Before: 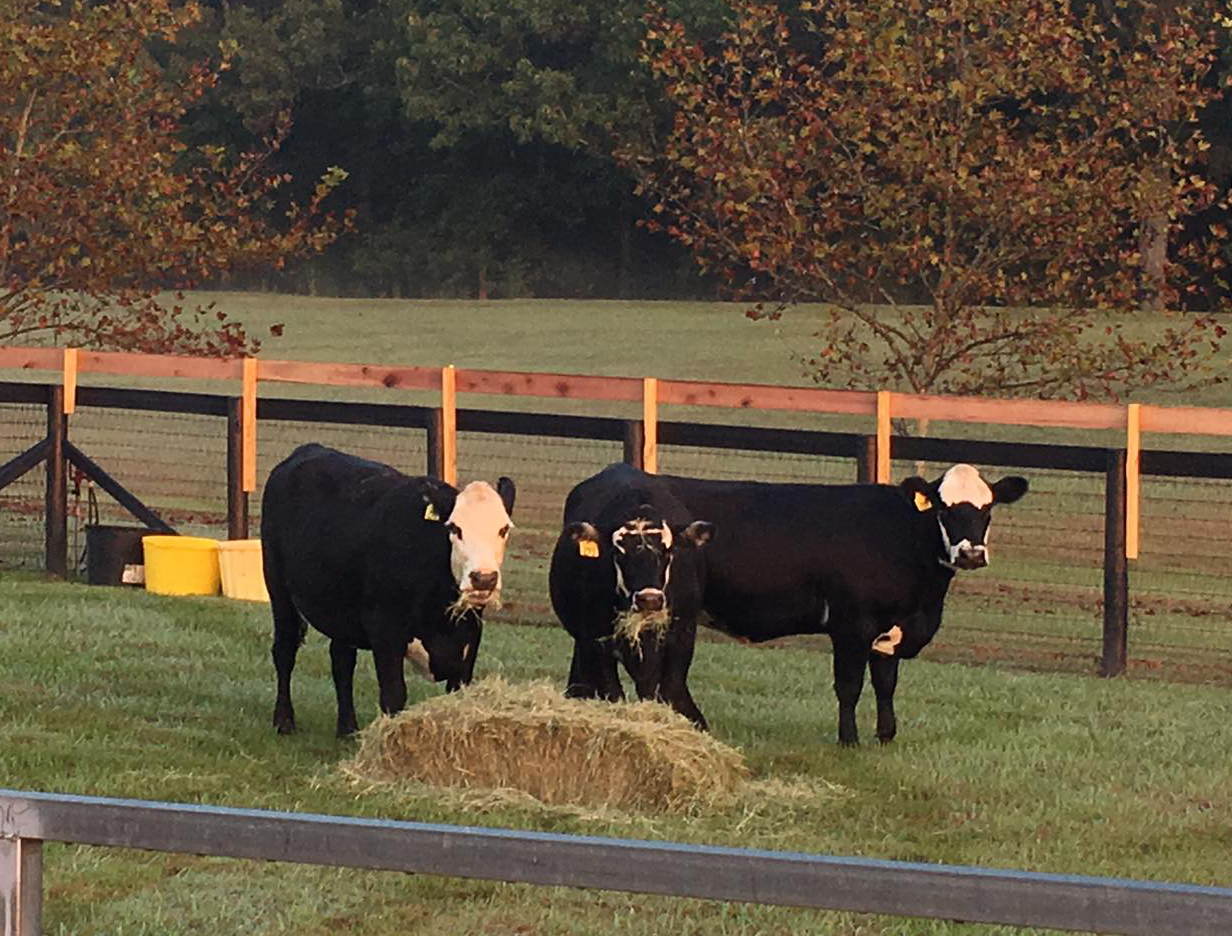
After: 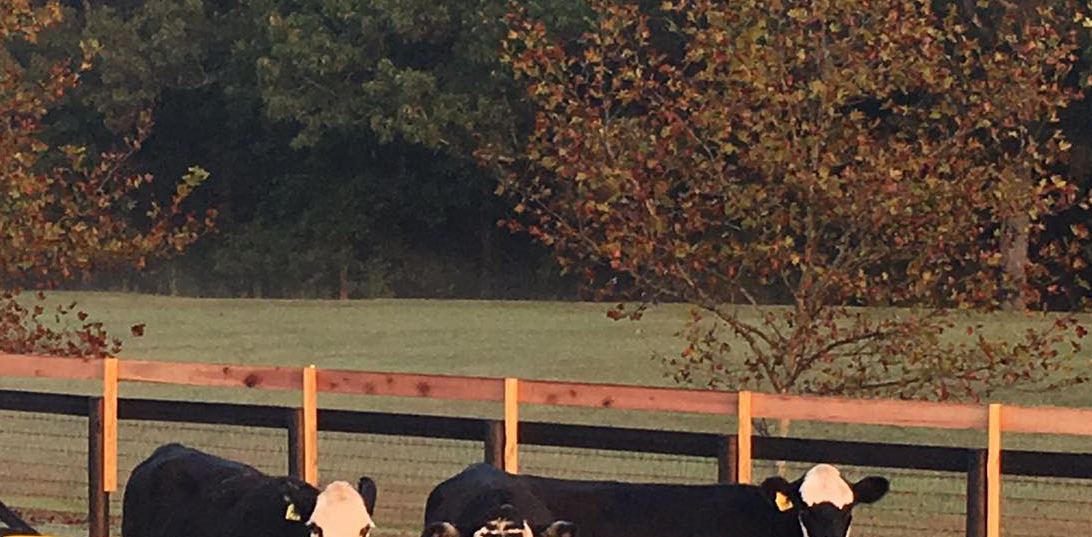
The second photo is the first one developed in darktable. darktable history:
crop and rotate: left 11.341%, bottom 42.557%
